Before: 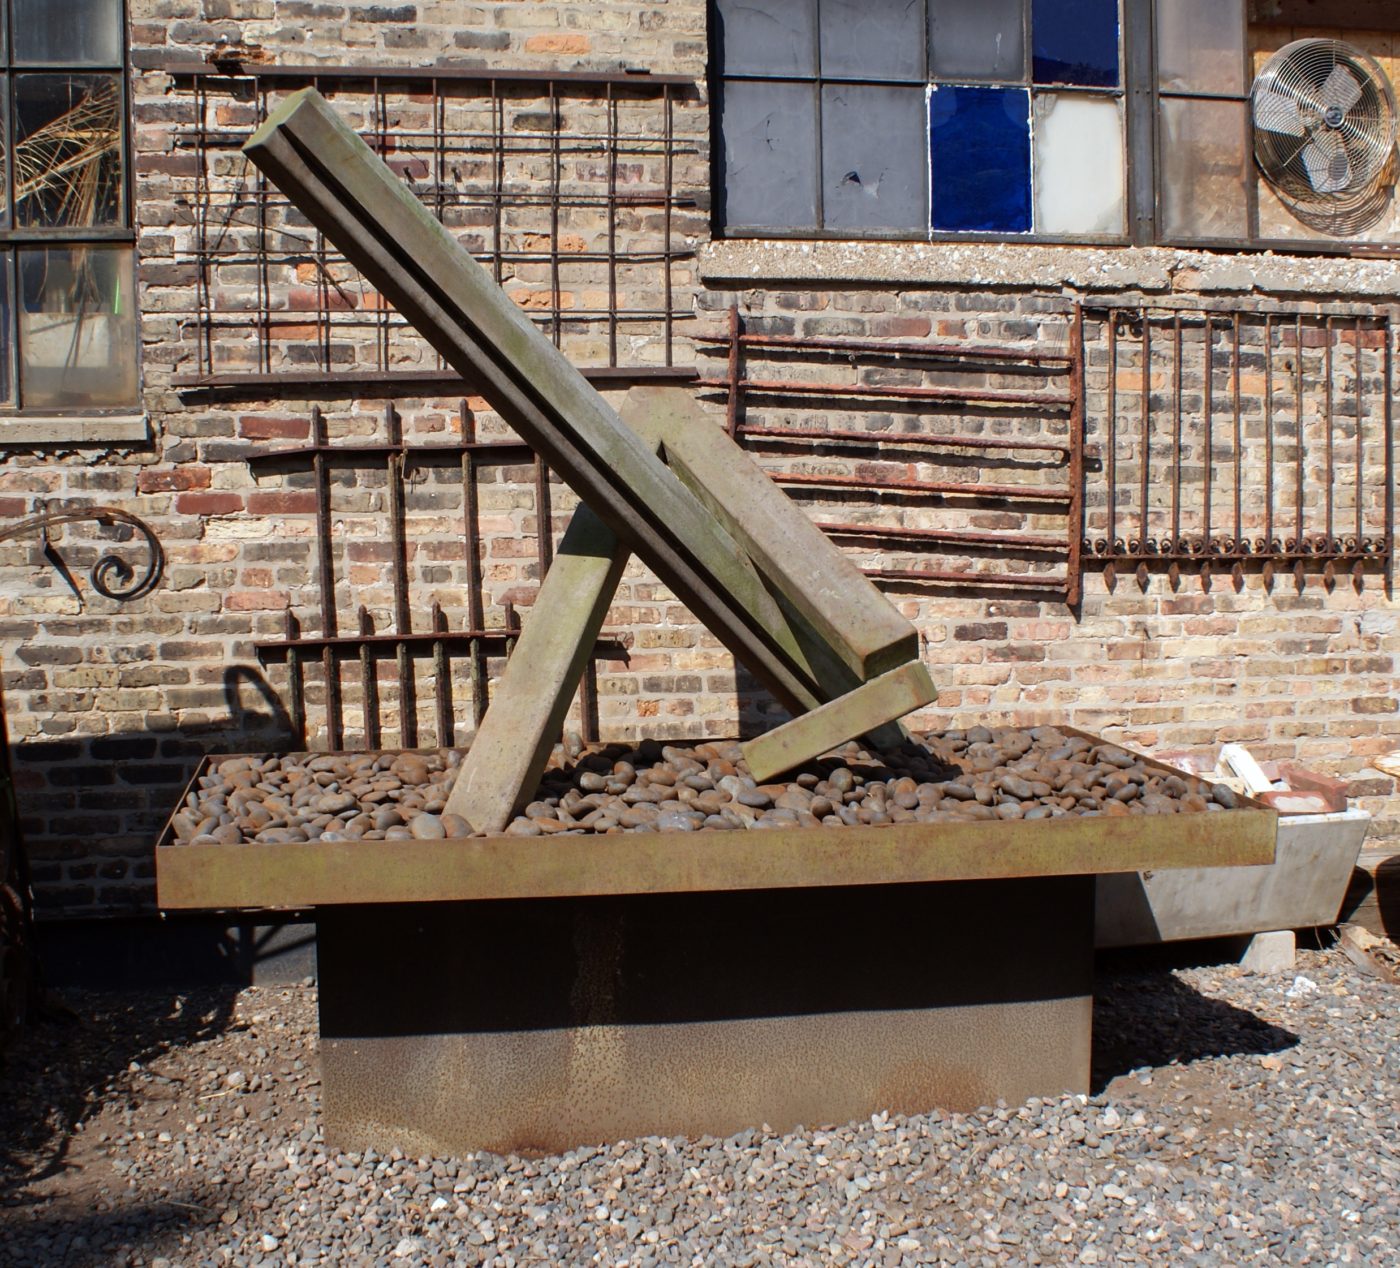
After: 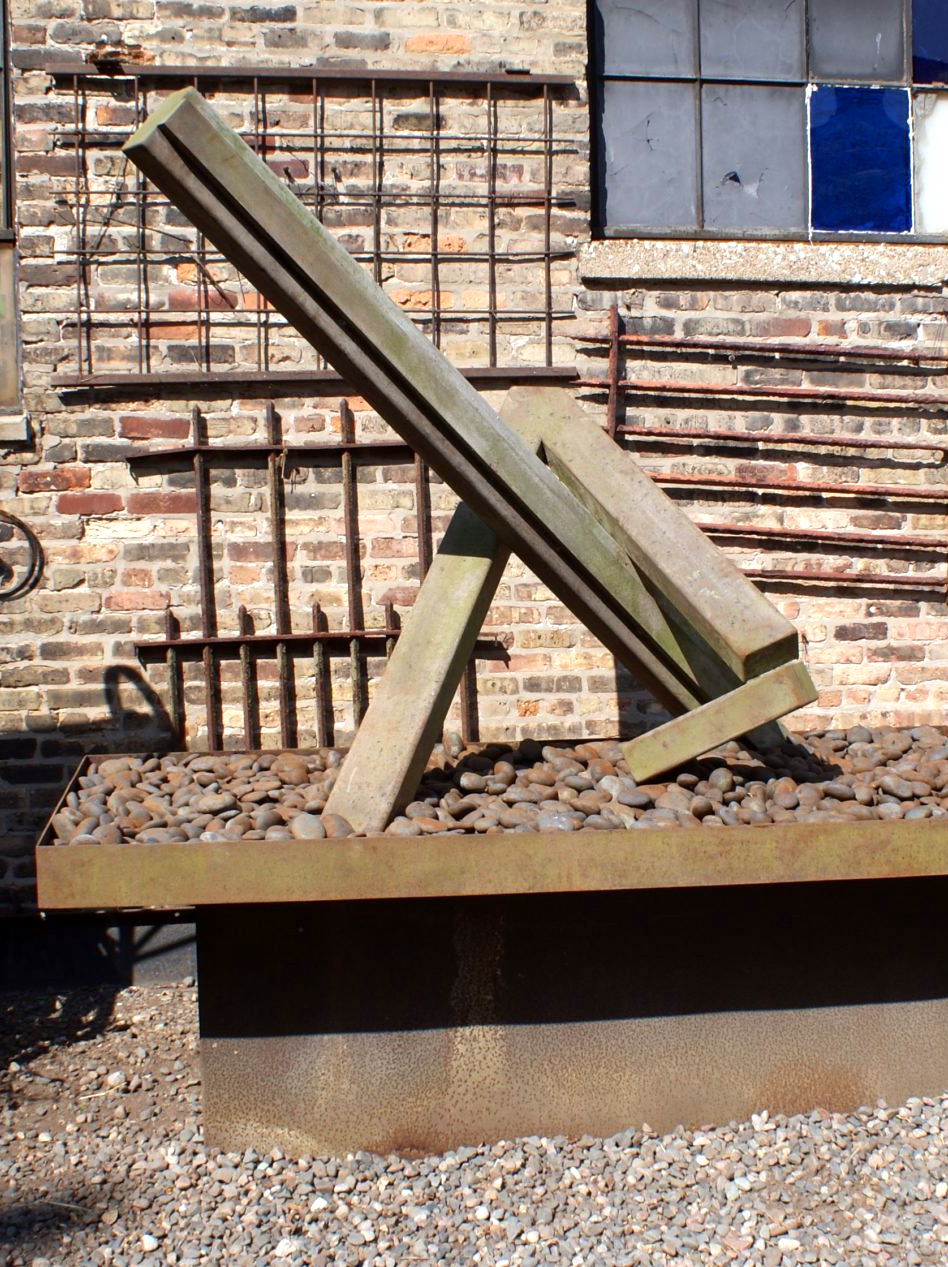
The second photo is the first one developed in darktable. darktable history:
exposure: black level correction 0.001, exposure 0.5 EV, compensate highlight preservation false
crop and rotate: left 8.703%, right 23.56%
